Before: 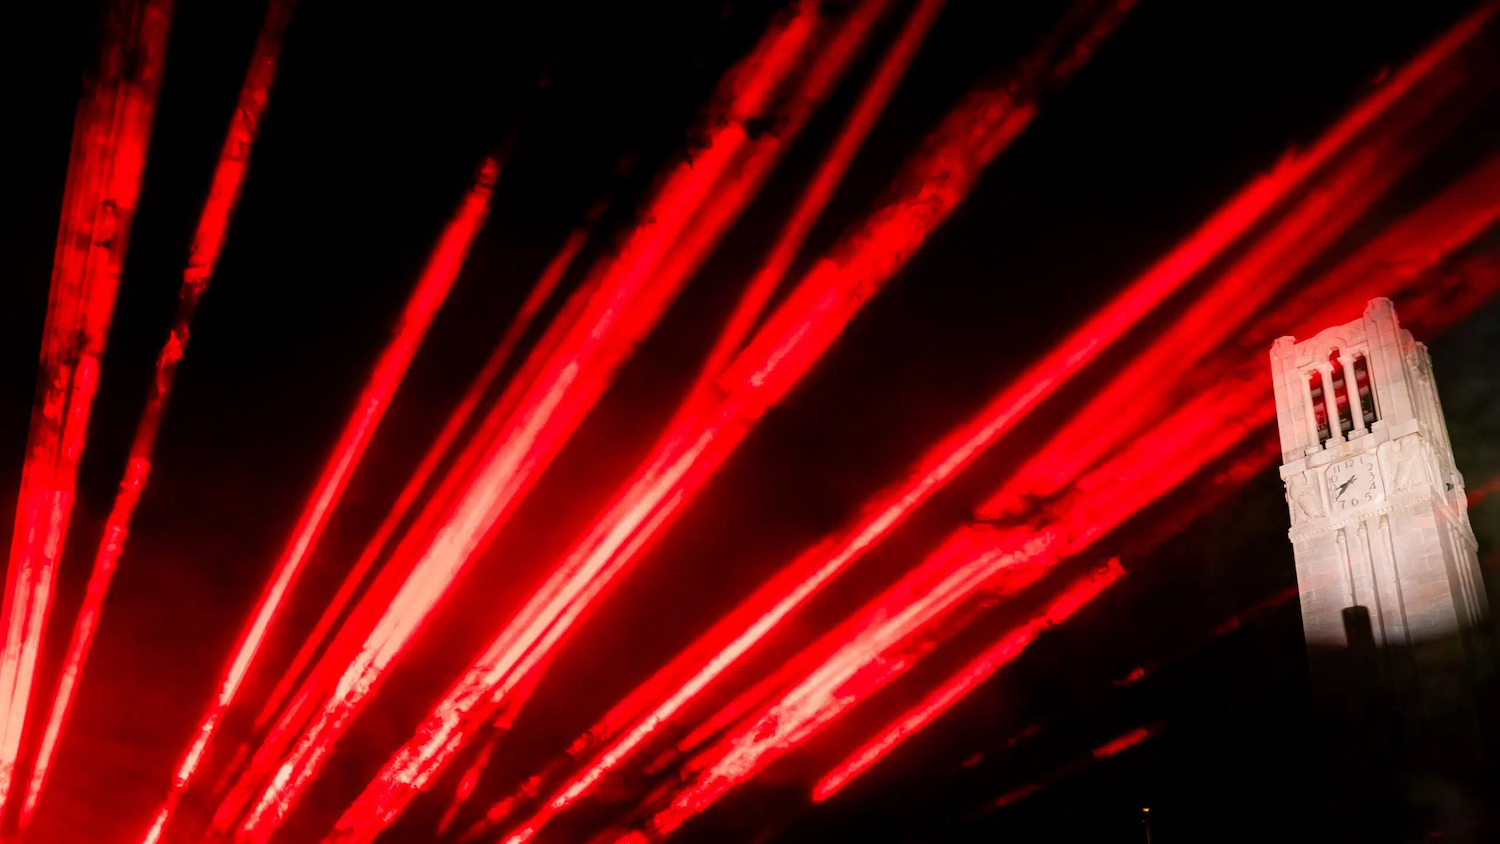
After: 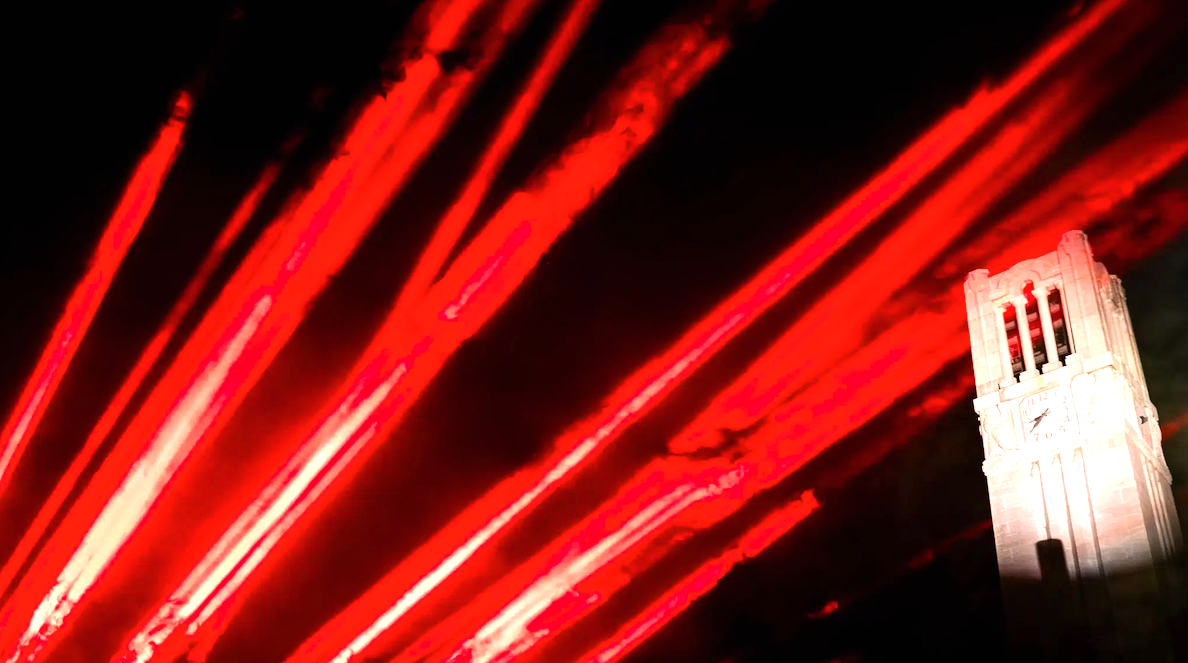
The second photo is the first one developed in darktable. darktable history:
crop and rotate: left 20.404%, top 7.941%, right 0.372%, bottom 13.472%
exposure: black level correction 0, exposure 0.692 EV, compensate exposure bias true, compensate highlight preservation false
color balance rgb: shadows lift › chroma 1.97%, shadows lift › hue 264.04°, linear chroma grading › global chroma 8.933%, perceptual saturation grading › global saturation -0.133%
tone equalizer: -8 EV -0.379 EV, -7 EV -0.419 EV, -6 EV -0.342 EV, -5 EV -0.236 EV, -3 EV 0.202 EV, -2 EV 0.361 EV, -1 EV 0.364 EV, +0 EV 0.422 EV, edges refinement/feathering 500, mask exposure compensation -1.57 EV, preserve details no
